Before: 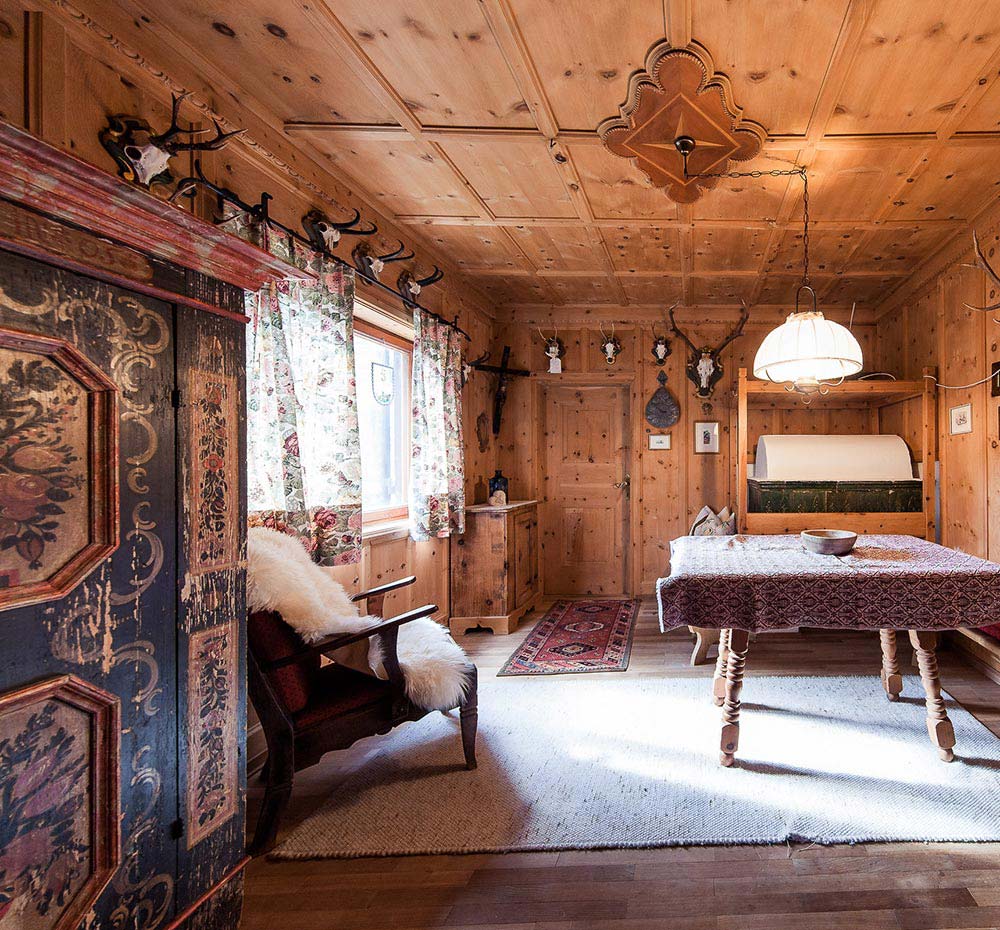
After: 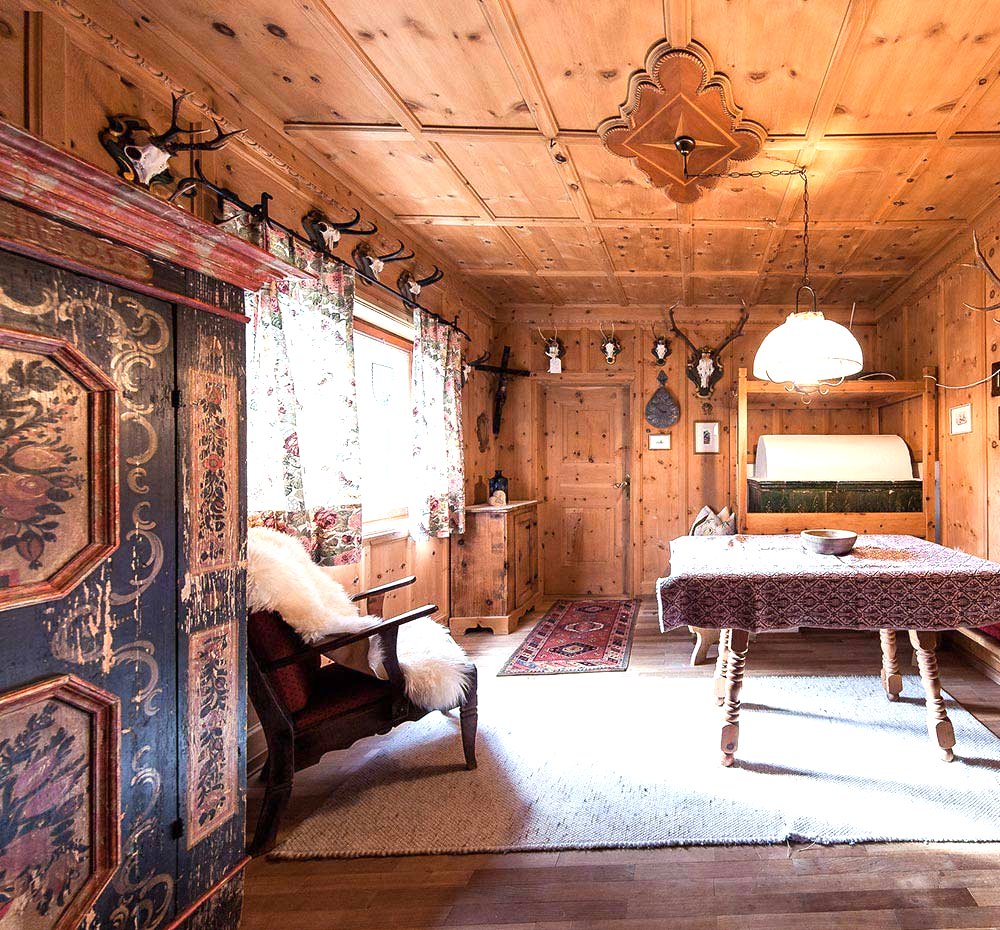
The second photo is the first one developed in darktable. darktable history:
exposure: exposure 0.746 EV, compensate highlight preservation false
